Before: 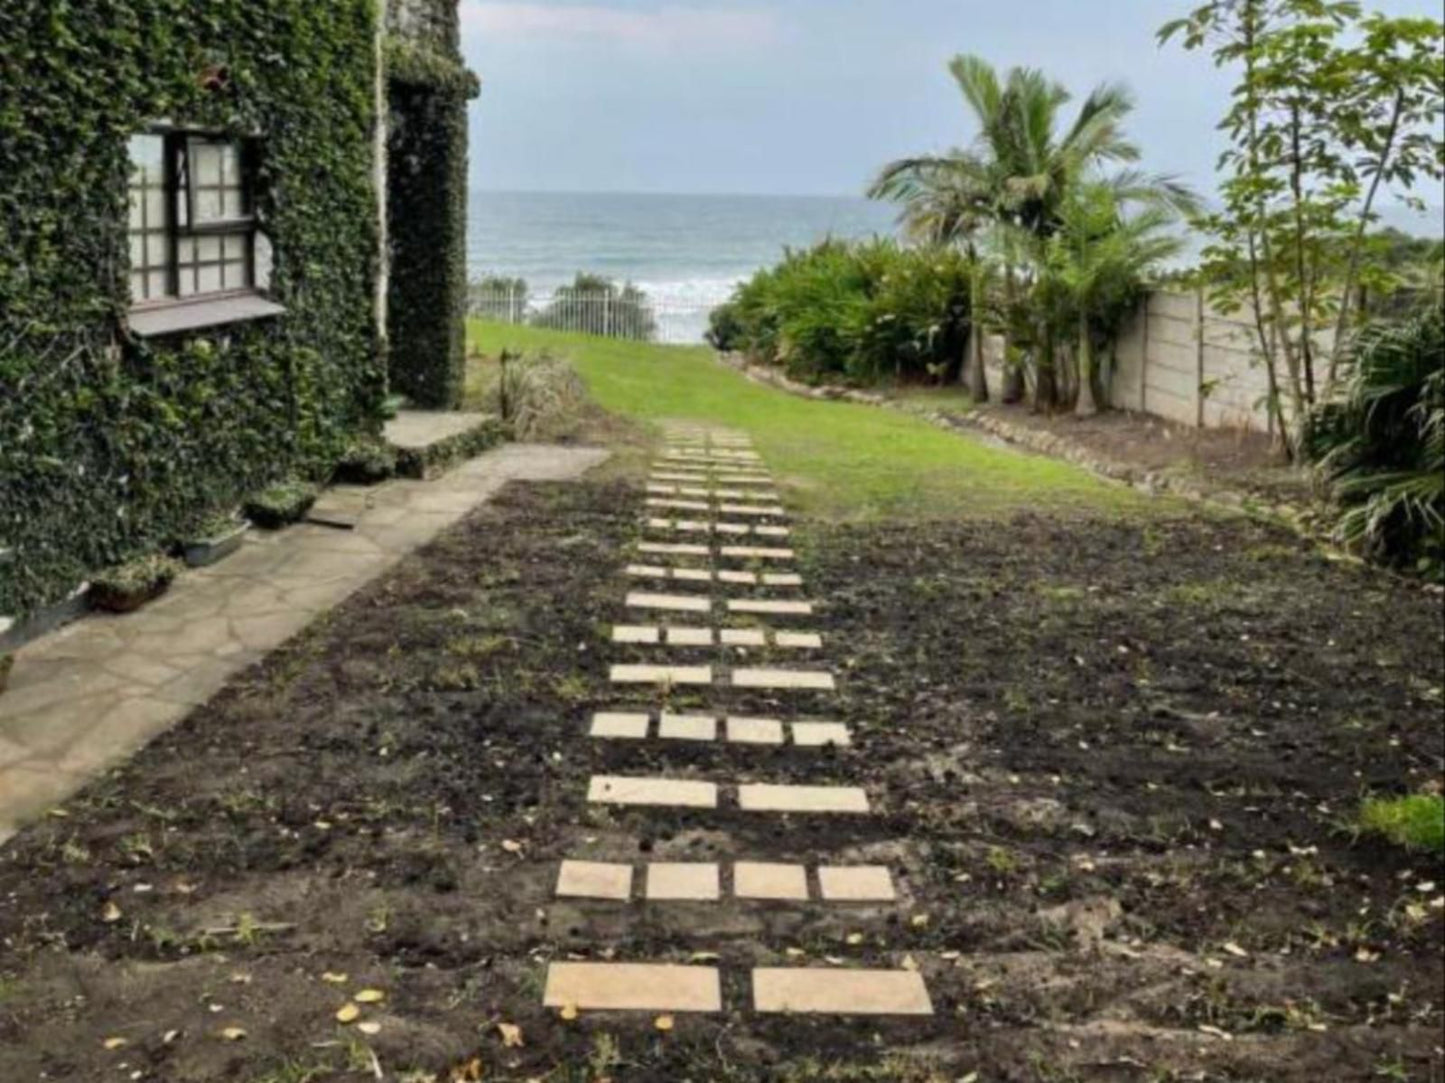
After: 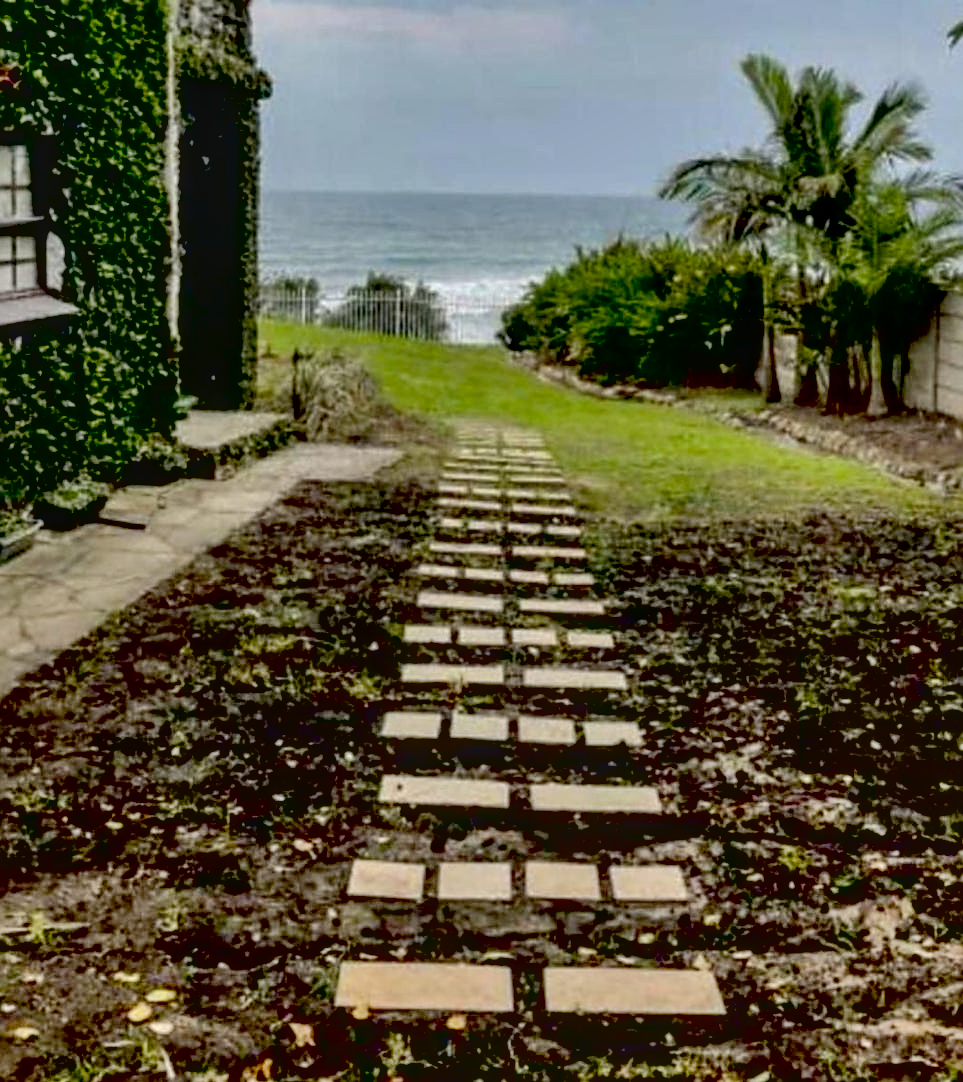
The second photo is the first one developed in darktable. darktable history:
shadows and highlights: low approximation 0.01, soften with gaussian
contrast brightness saturation: contrast -0.08, brightness -0.04, saturation -0.11
sharpen: on, module defaults
crop and rotate: left 14.436%, right 18.898%
exposure: black level correction 0.056, exposure -0.039 EV, compensate highlight preservation false
local contrast: highlights 25%, detail 130%
